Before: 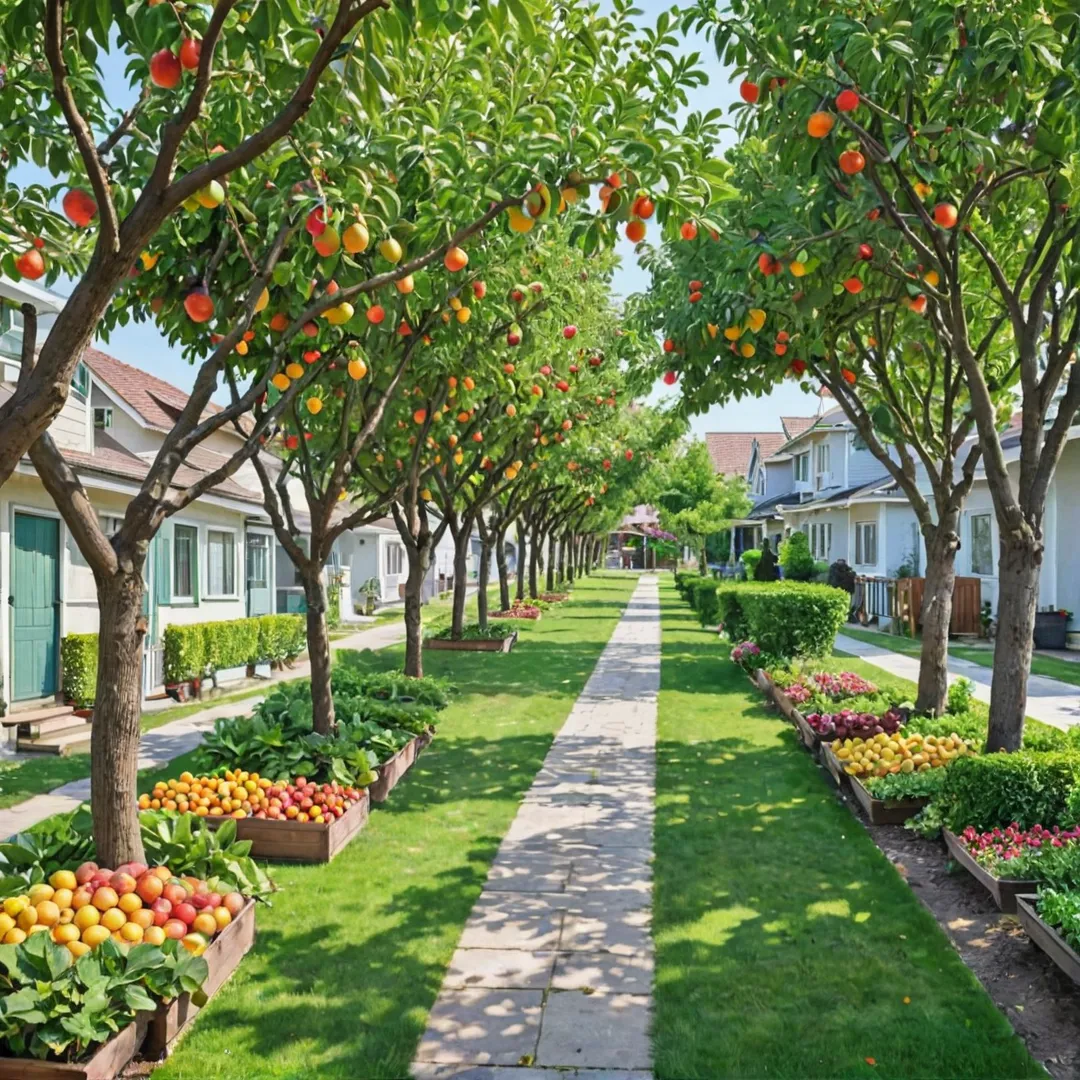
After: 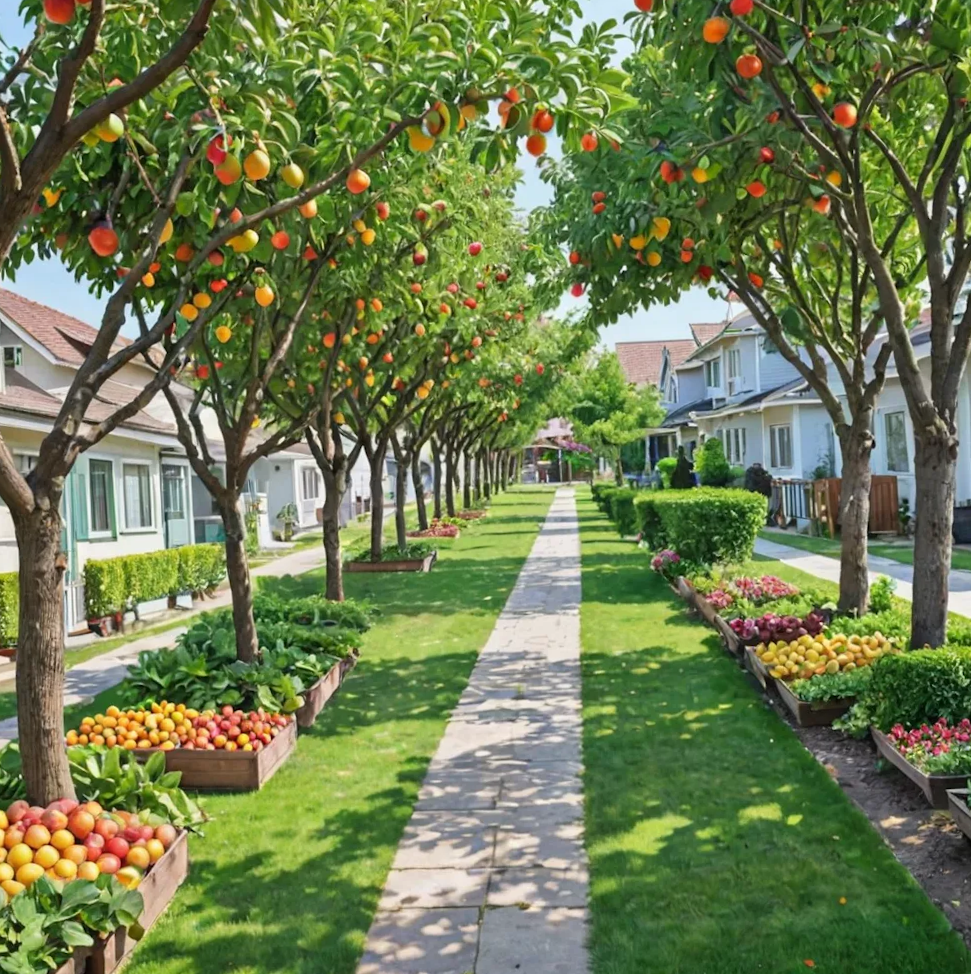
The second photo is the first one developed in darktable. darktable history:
crop and rotate: angle 2.66°, left 6.009%, top 5.718%
